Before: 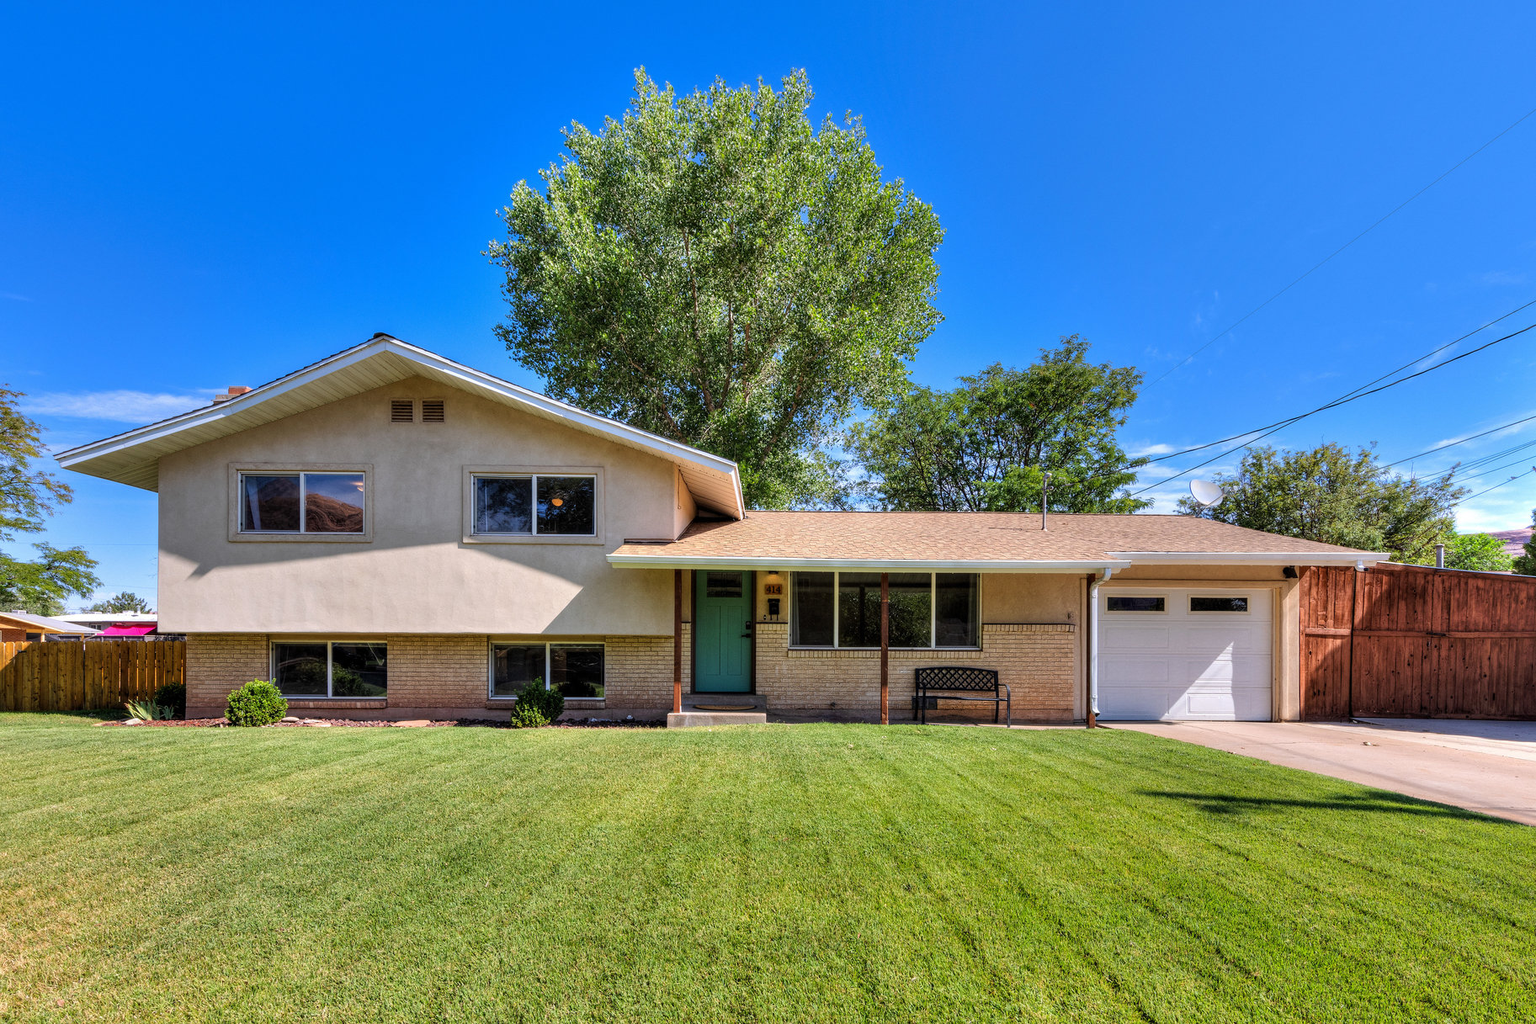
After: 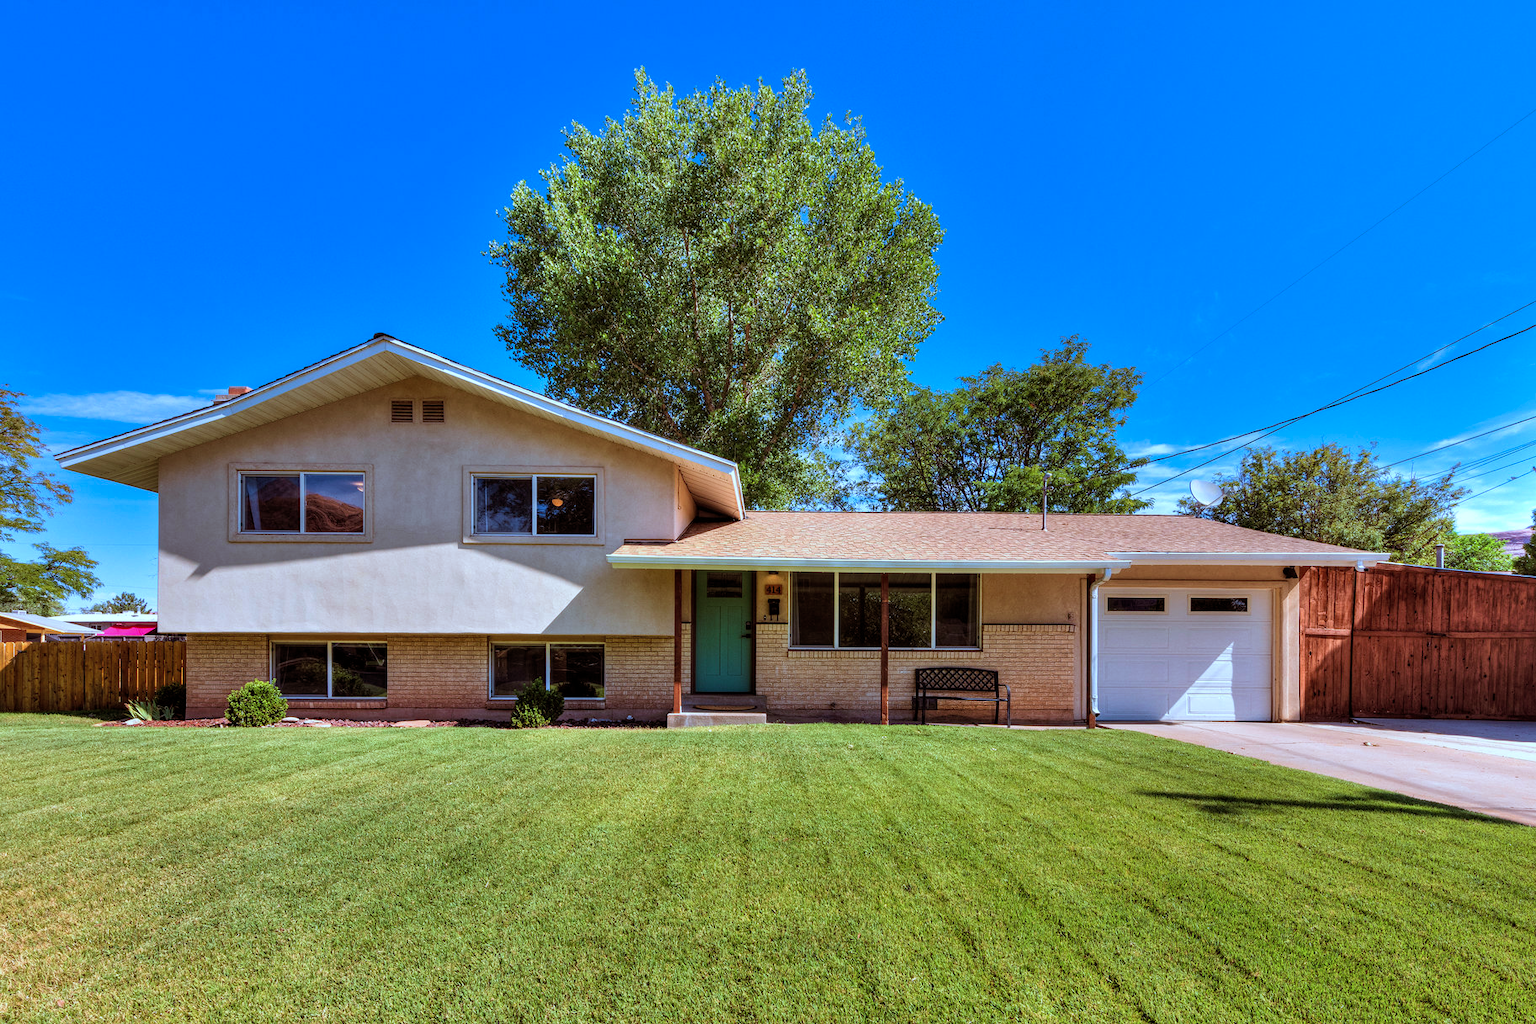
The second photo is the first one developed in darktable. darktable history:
tone equalizer: on, module defaults
color correction: highlights a* -9.73, highlights b* -21.22
velvia: on, module defaults
rgb levels: mode RGB, independent channels, levels [[0, 0.5, 1], [0, 0.521, 1], [0, 0.536, 1]]
